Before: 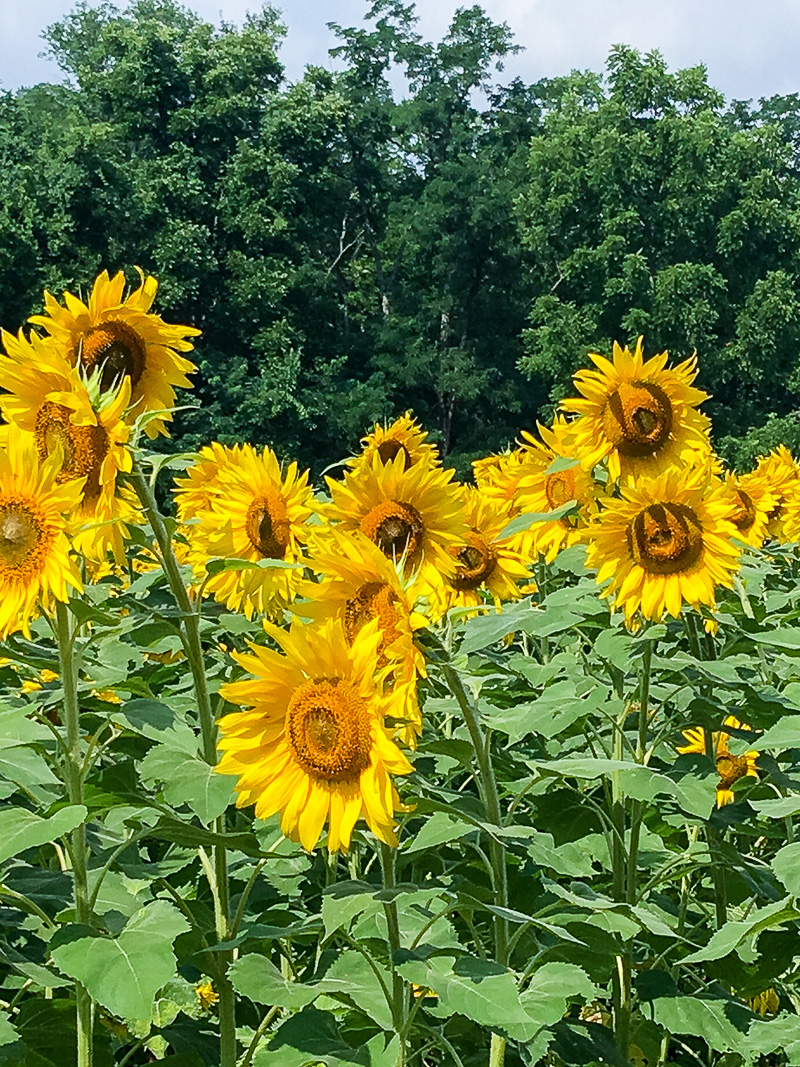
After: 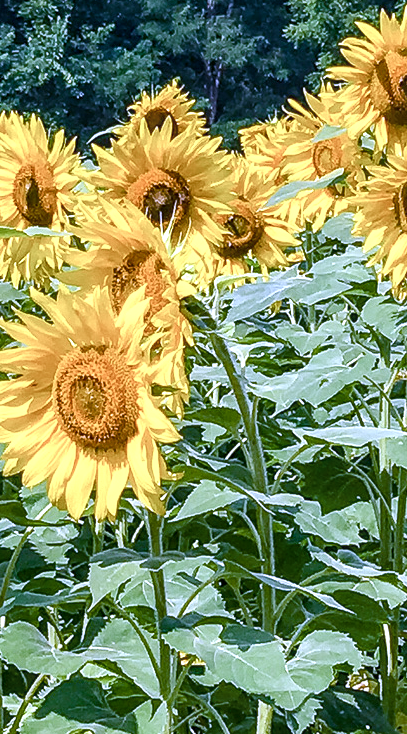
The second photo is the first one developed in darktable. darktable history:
local contrast: detail 130%
crop and rotate: left 29.237%, top 31.152%, right 19.807%
color correction: saturation 0.8
white balance: red 0.98, blue 1.61
color balance rgb: perceptual saturation grading › global saturation 20%, perceptual saturation grading › highlights -50%, perceptual saturation grading › shadows 30%, perceptual brilliance grading › global brilliance 10%, perceptual brilliance grading › shadows 15%
